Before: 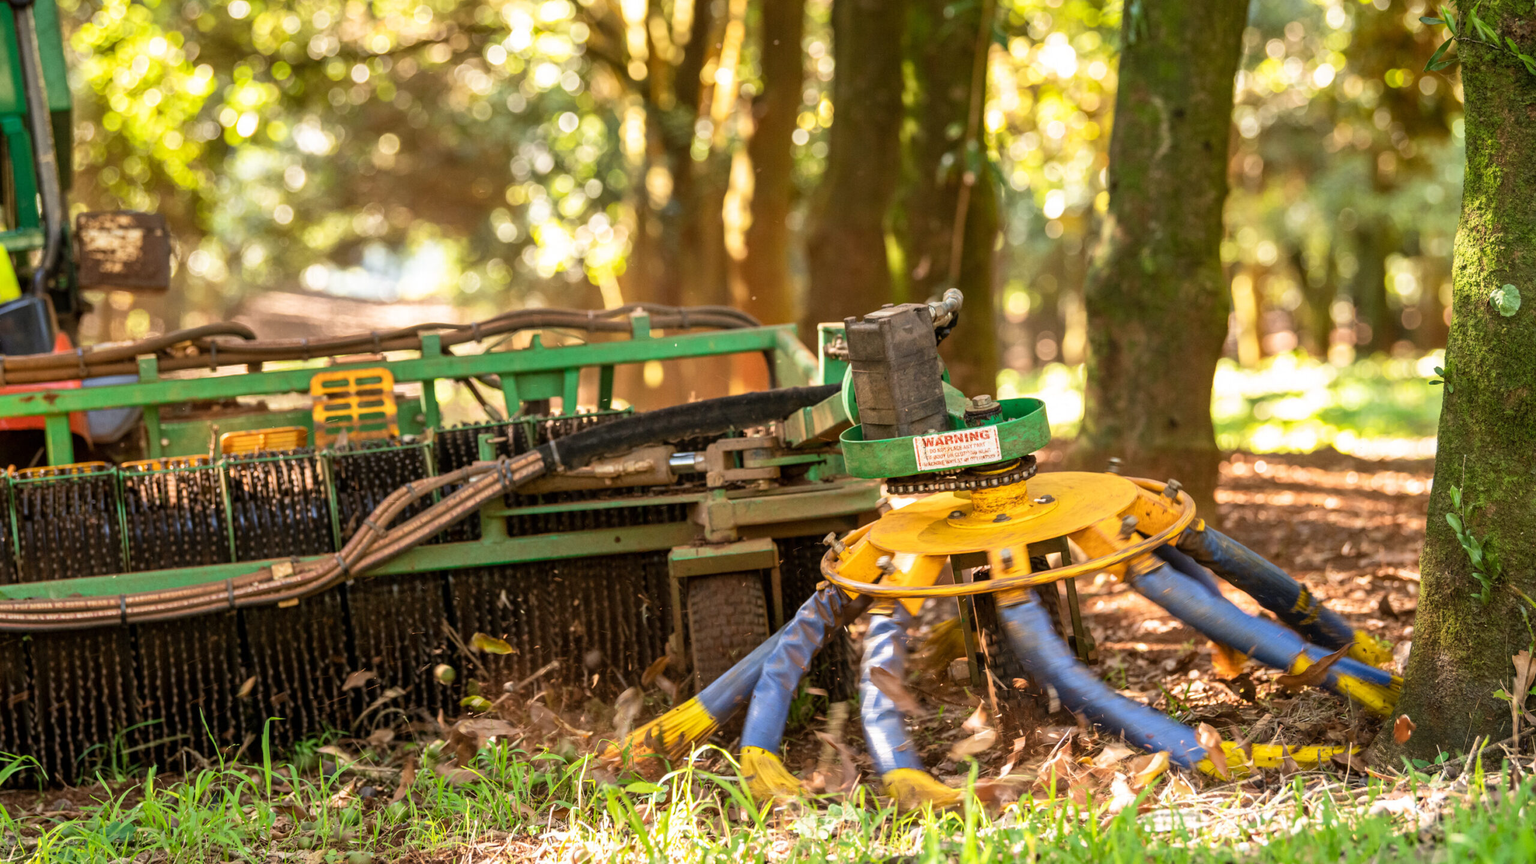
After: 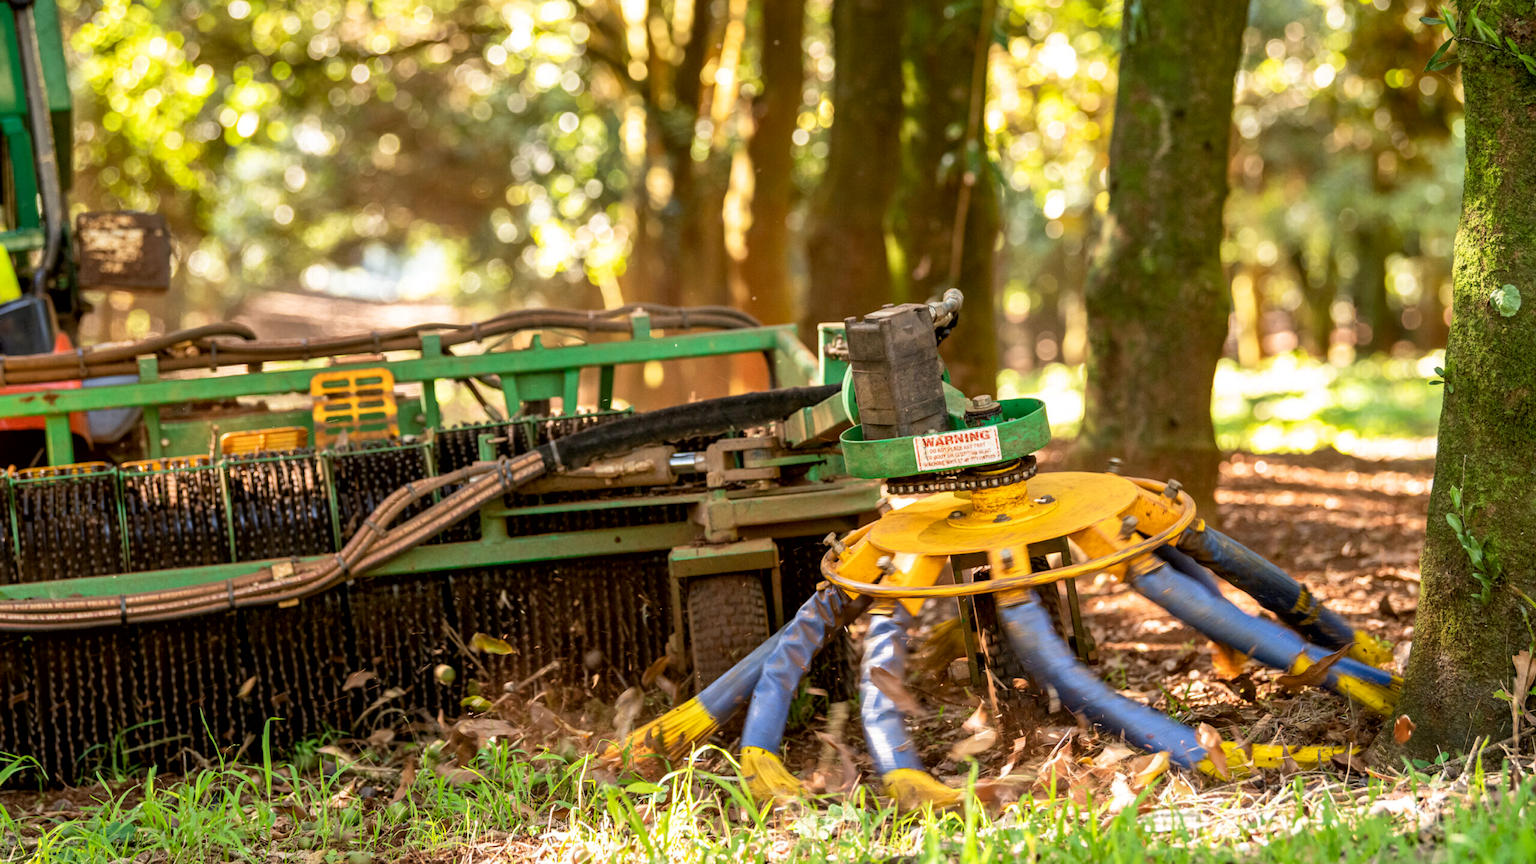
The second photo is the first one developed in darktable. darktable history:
local contrast: mode bilateral grid, contrast 15, coarseness 36, detail 105%, midtone range 0.2
exposure: black level correction 0.005, exposure 0.001 EV, compensate highlight preservation false
